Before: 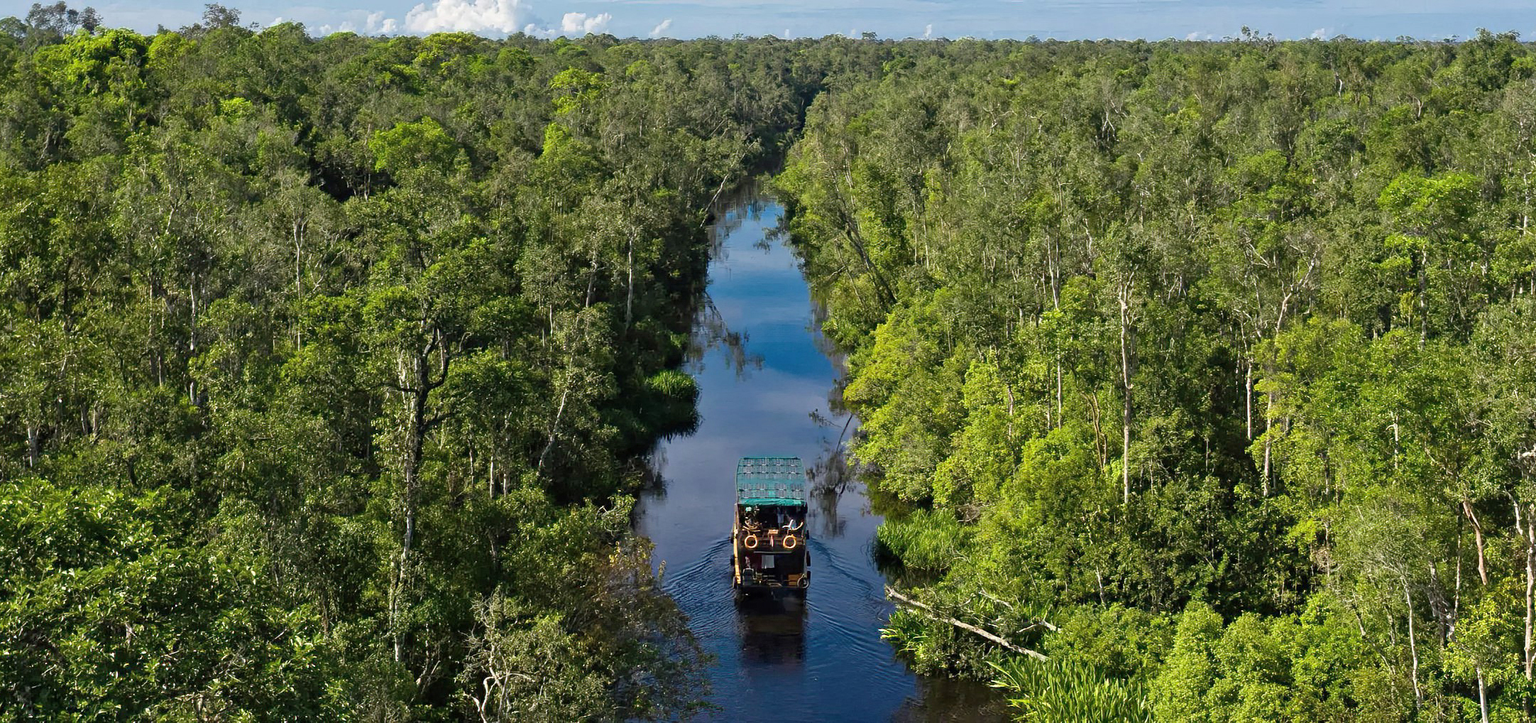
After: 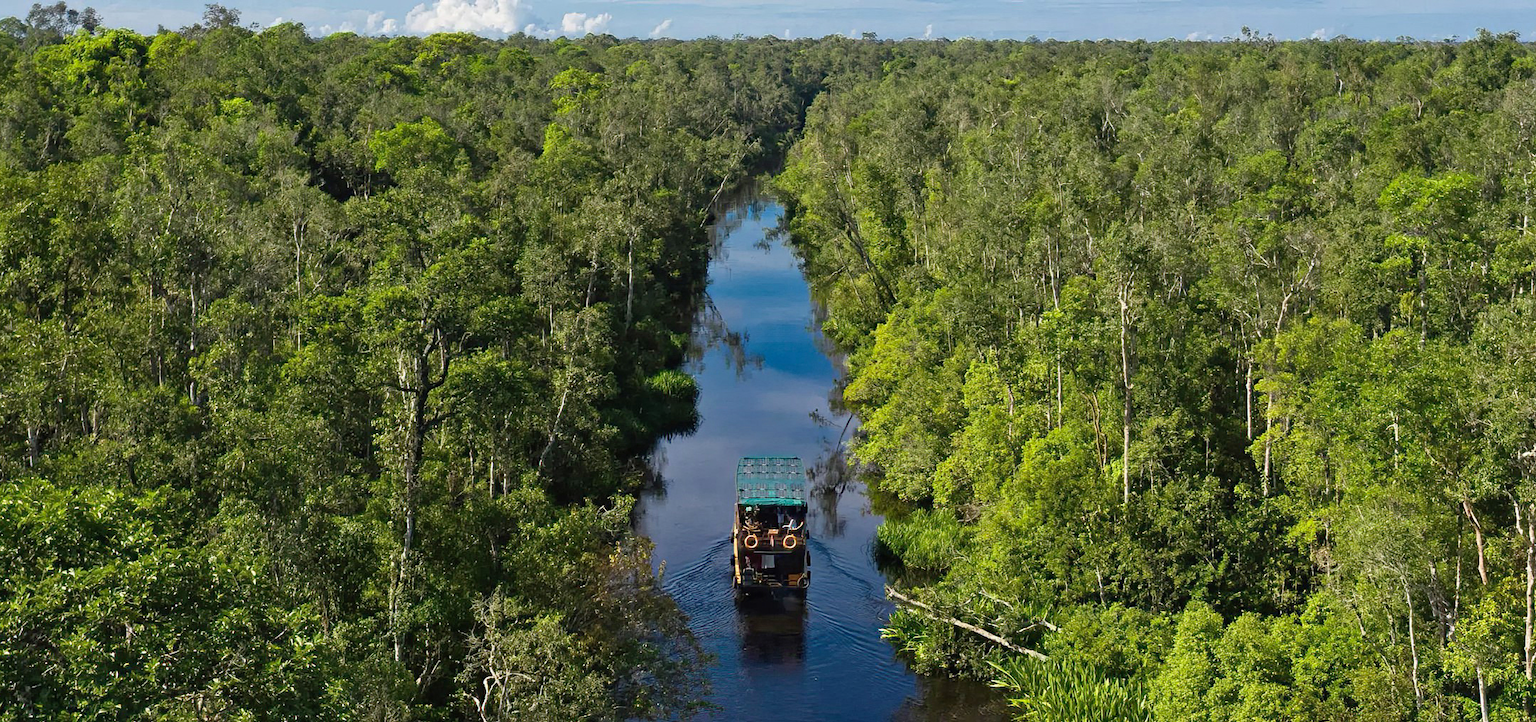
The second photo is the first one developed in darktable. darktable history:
contrast brightness saturation: contrast -0.022, brightness -0.011, saturation 0.033
